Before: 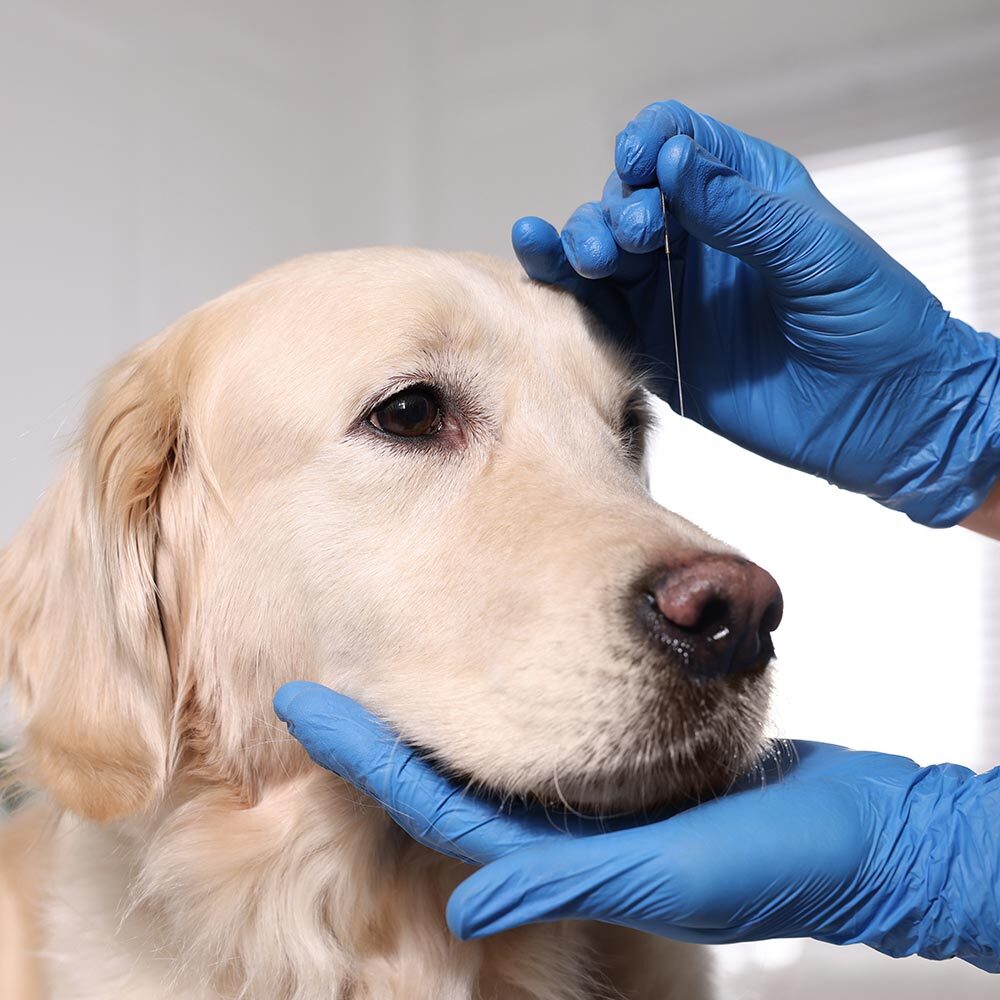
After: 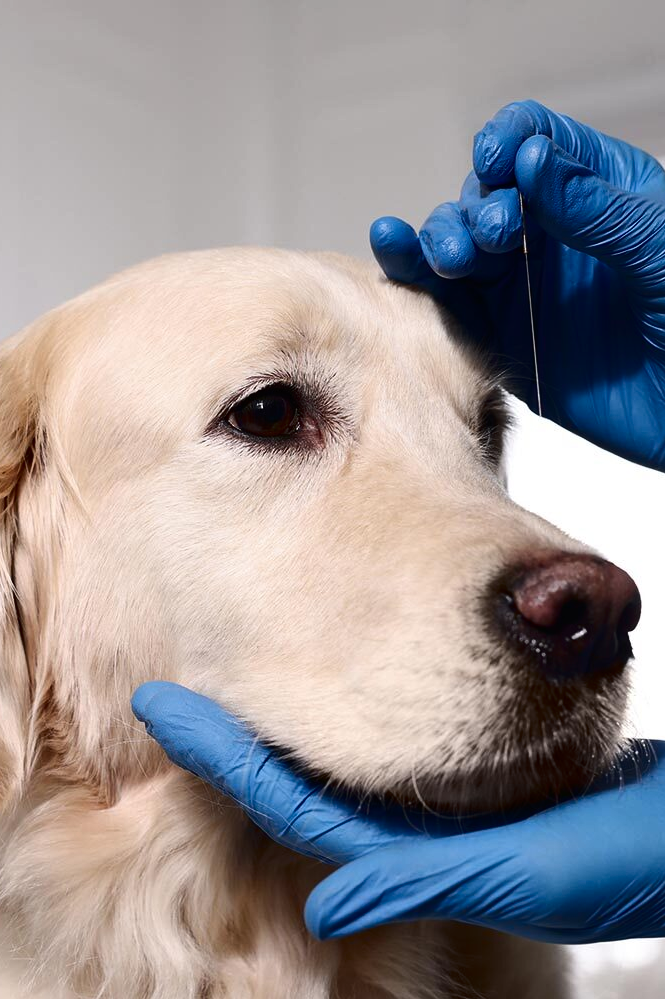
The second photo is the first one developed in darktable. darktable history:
crop and rotate: left 14.285%, right 19.192%
tone curve: curves: ch0 [(0, 0) (0.003, 0.006) (0.011, 0.007) (0.025, 0.01) (0.044, 0.015) (0.069, 0.023) (0.1, 0.031) (0.136, 0.045) (0.177, 0.066) (0.224, 0.098) (0.277, 0.139) (0.335, 0.194) (0.399, 0.254) (0.468, 0.346) (0.543, 0.45) (0.623, 0.56) (0.709, 0.667) (0.801, 0.78) (0.898, 0.891) (1, 1)], color space Lab, independent channels, preserve colors none
